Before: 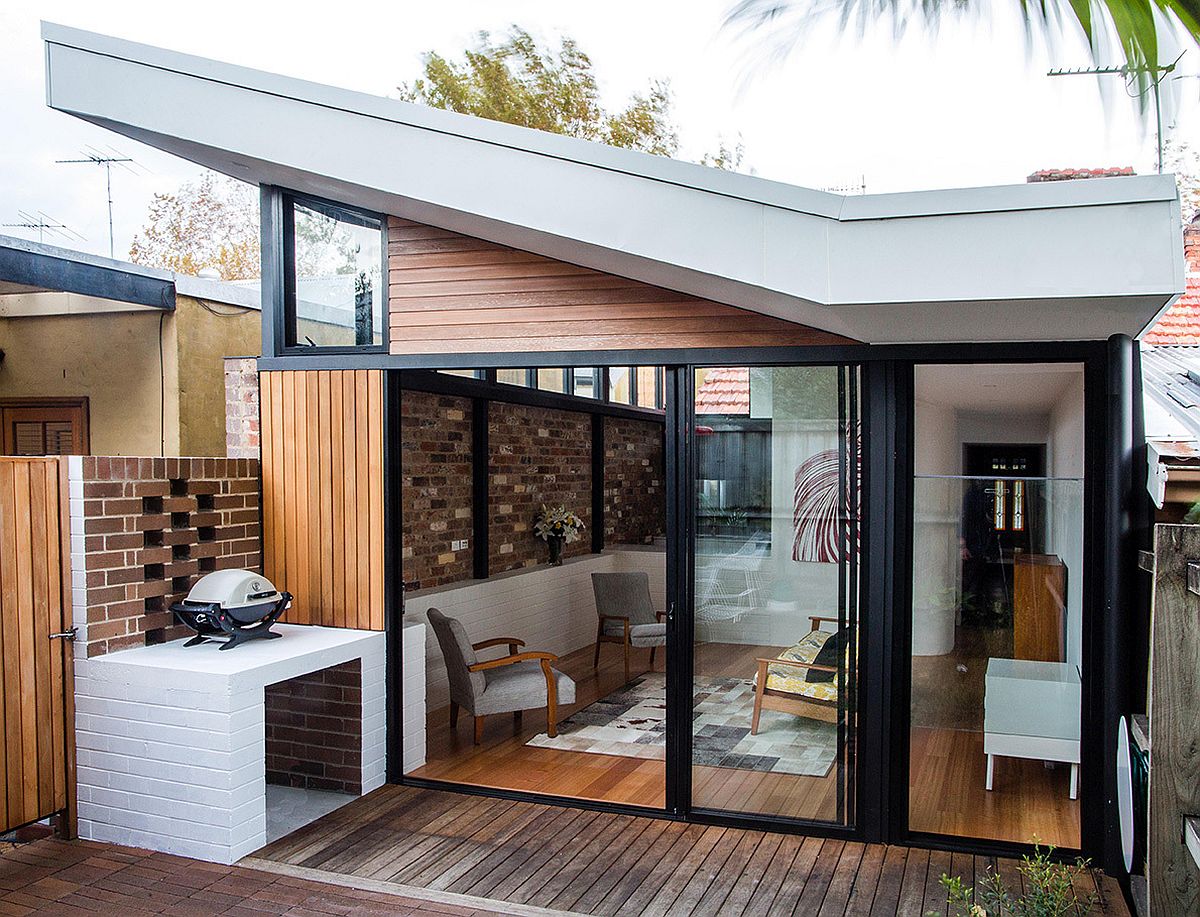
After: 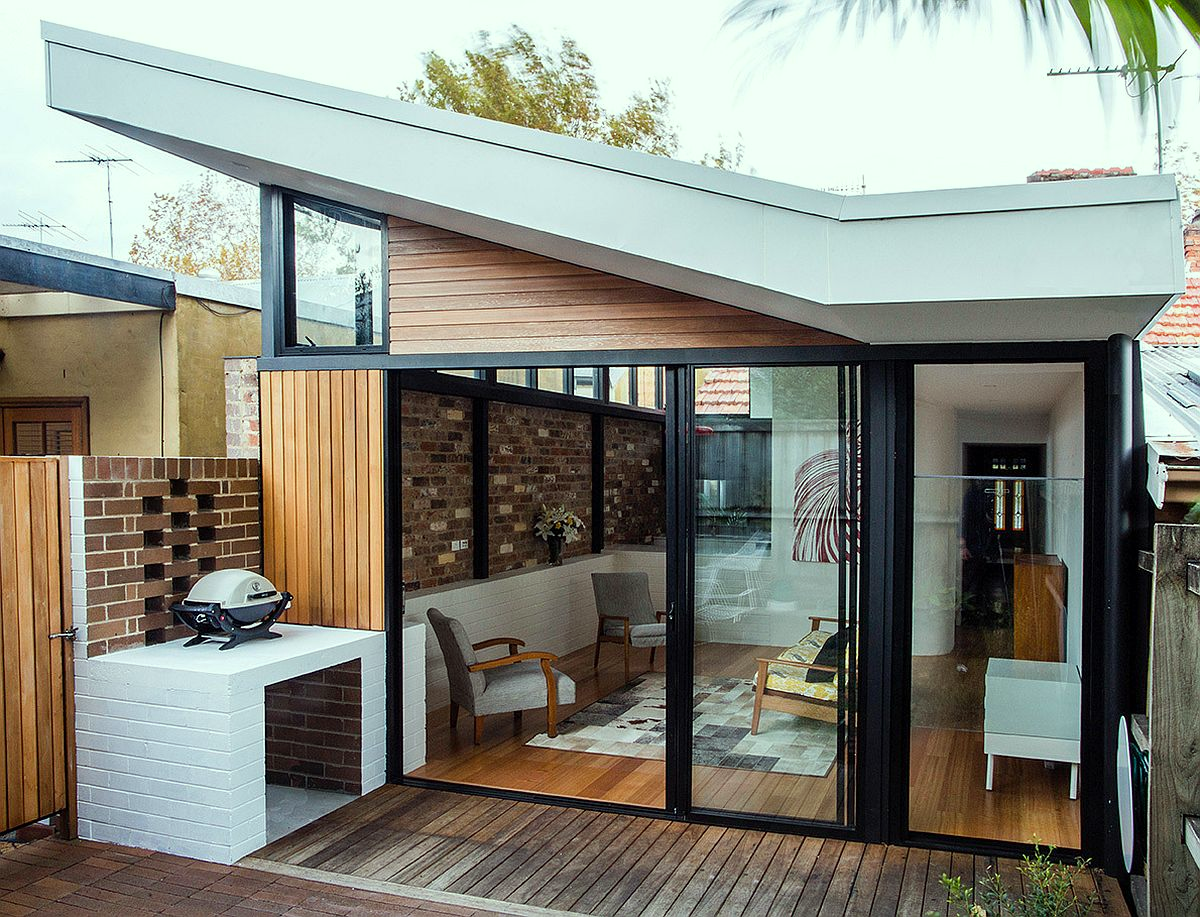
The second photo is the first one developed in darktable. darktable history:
color correction: highlights a* -8.07, highlights b* 3.69
